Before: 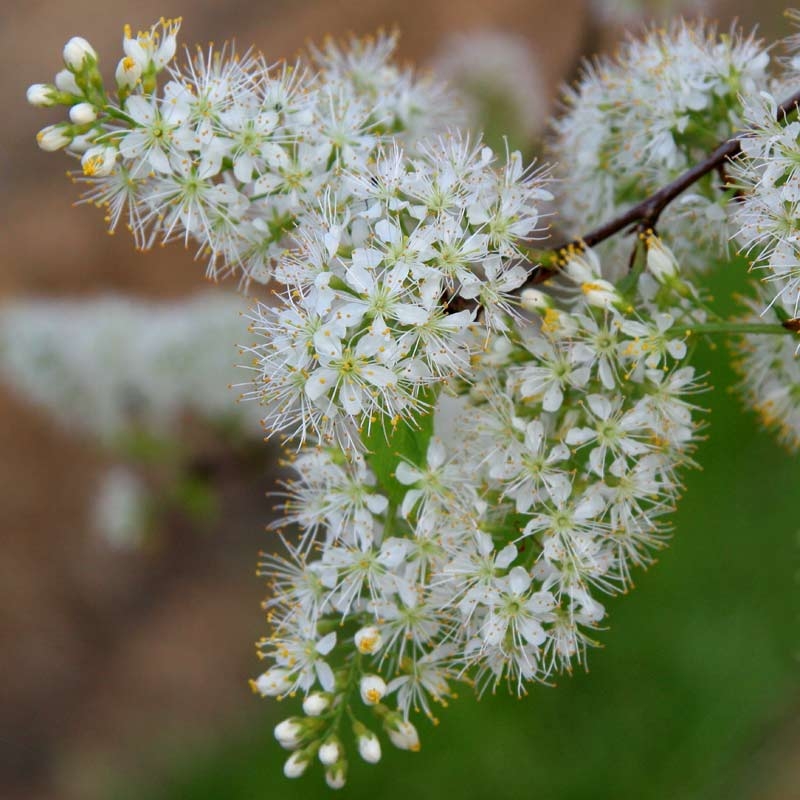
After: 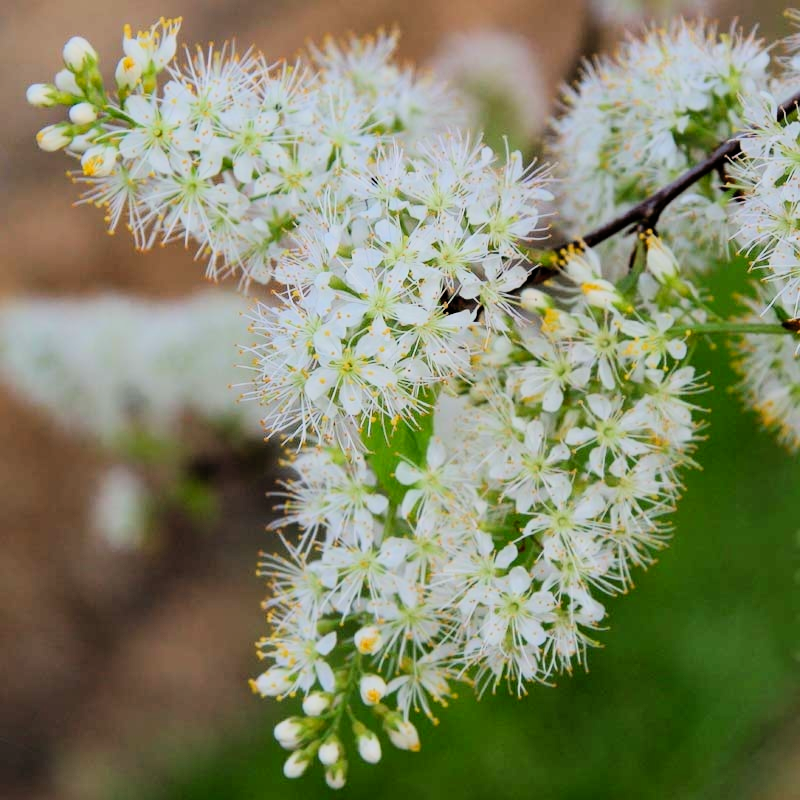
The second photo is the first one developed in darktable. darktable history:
filmic rgb: black relative exposure -6.15 EV, white relative exposure 6.96 EV, hardness 2.23, color science v6 (2022)
contrast brightness saturation: contrast 0.2, brightness 0.16, saturation 0.22
